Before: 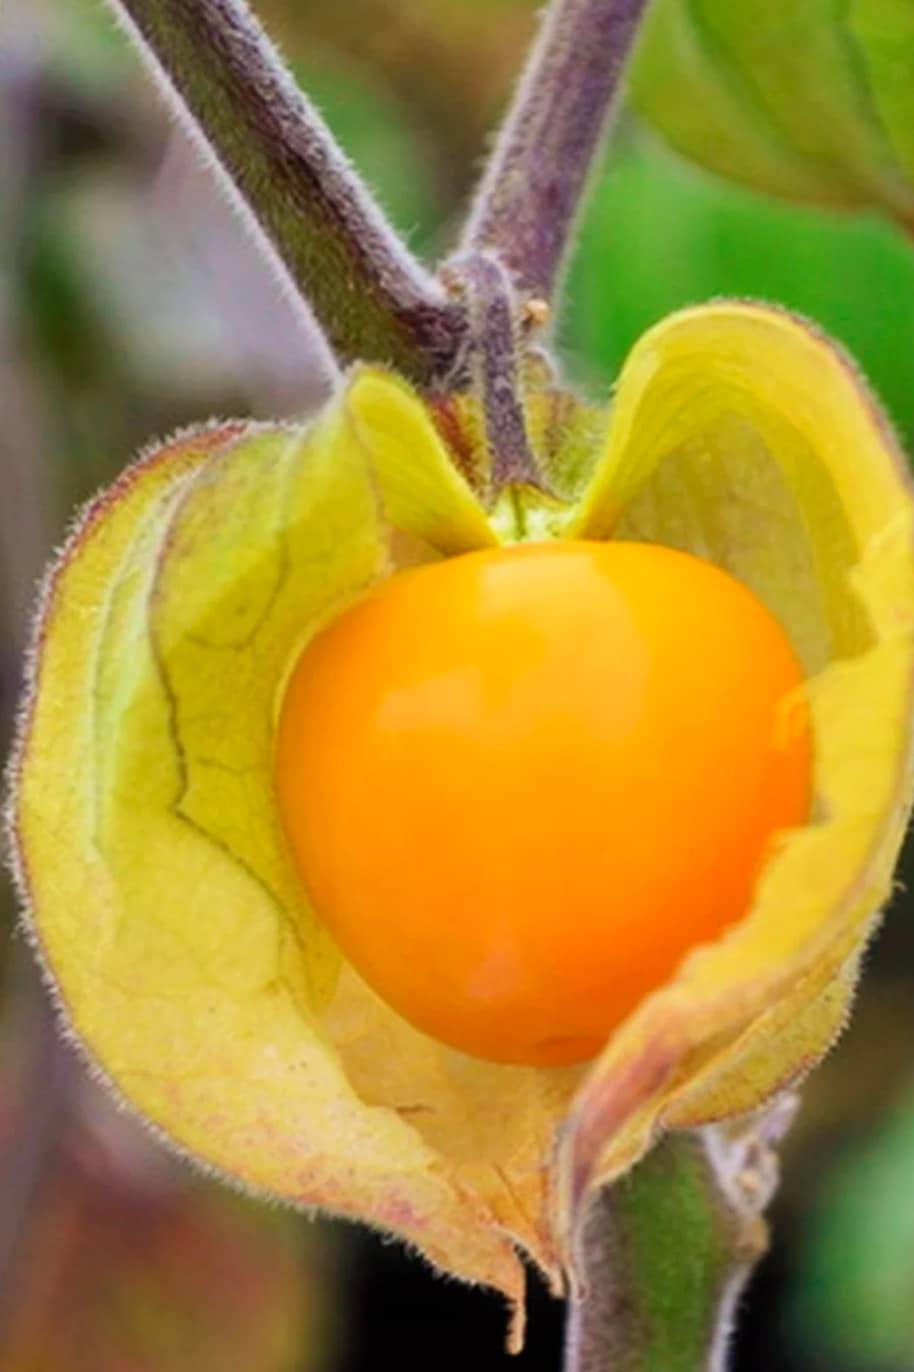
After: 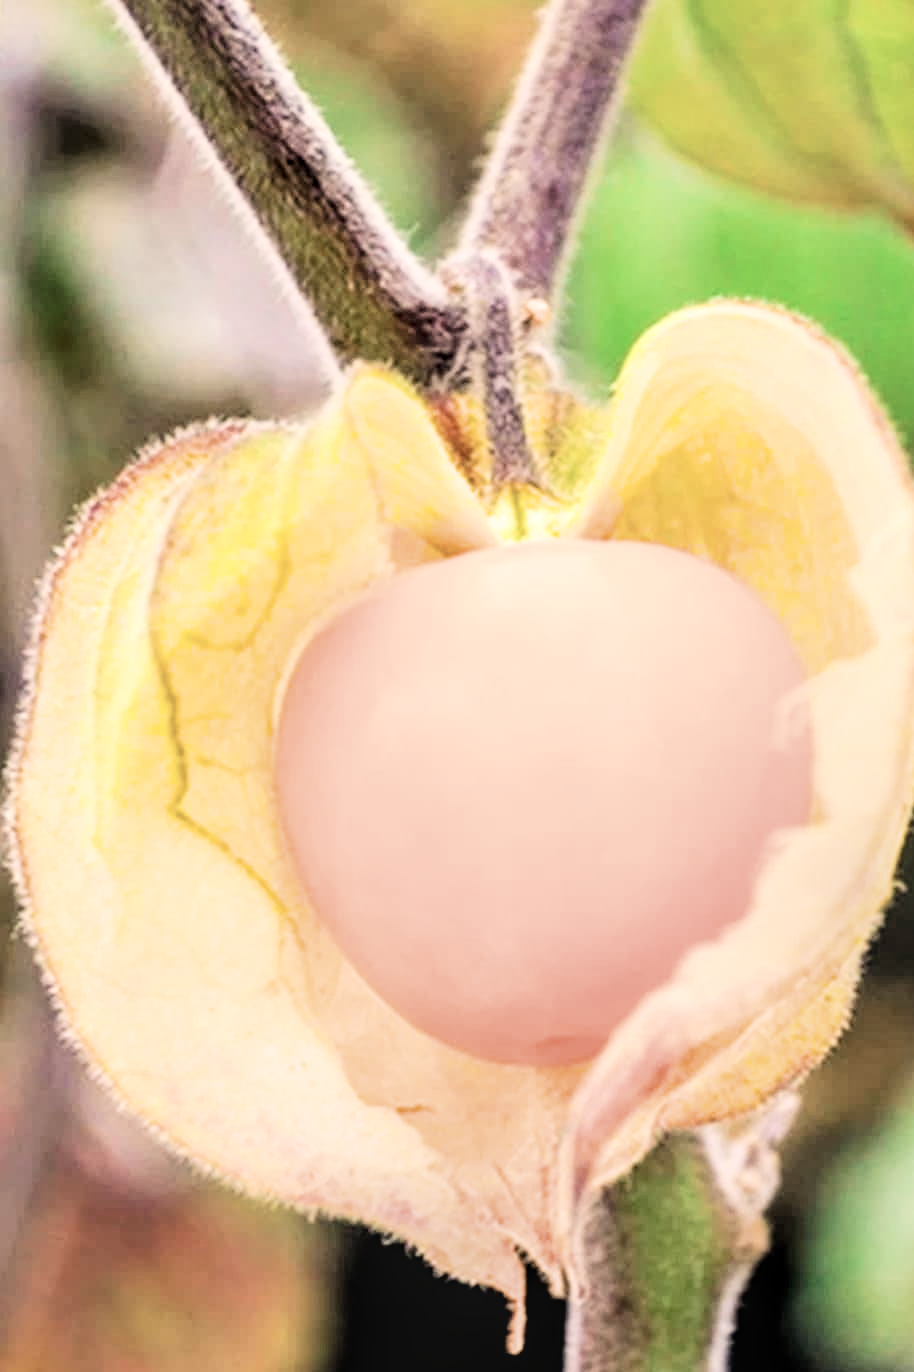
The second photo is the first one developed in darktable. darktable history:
color correction: highlights a* 5.59, highlights b* 5.24, saturation 0.68
local contrast: on, module defaults
filmic rgb: black relative exposure -5 EV, hardness 2.88, contrast 1.4, highlights saturation mix -30%
exposure: black level correction 0, exposure 1.2 EV, compensate exposure bias true, compensate highlight preservation false
white balance: red 1.045, blue 0.932
